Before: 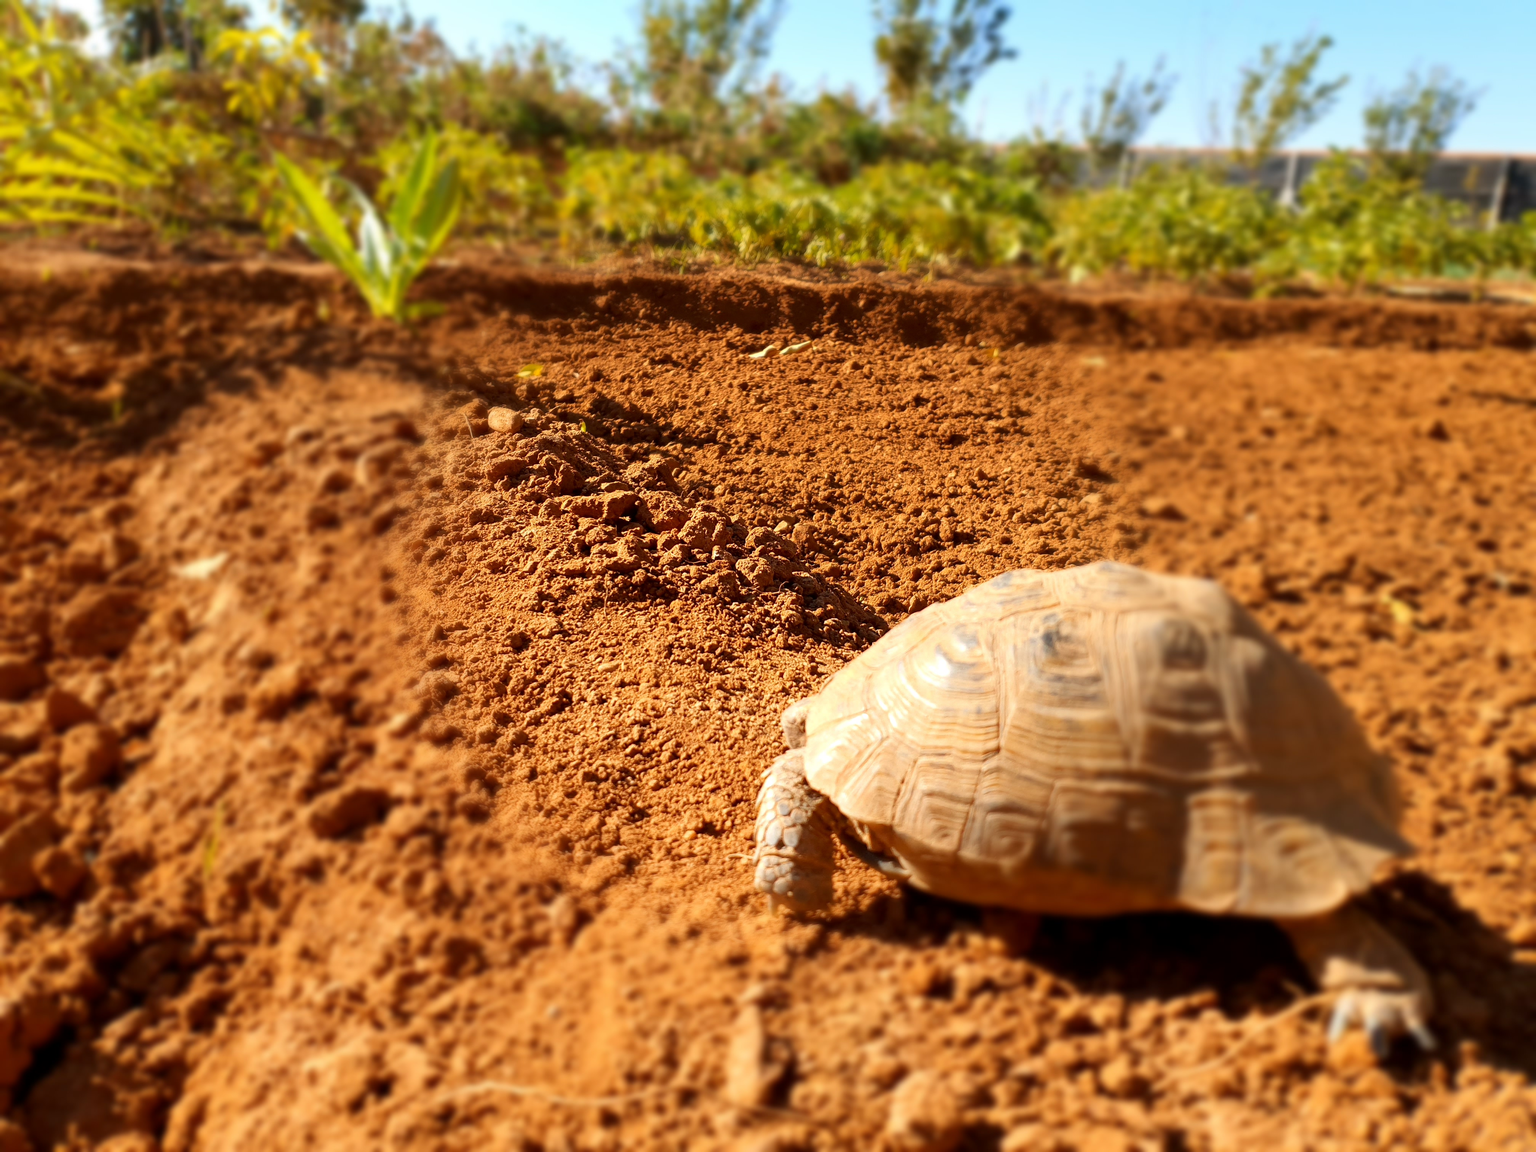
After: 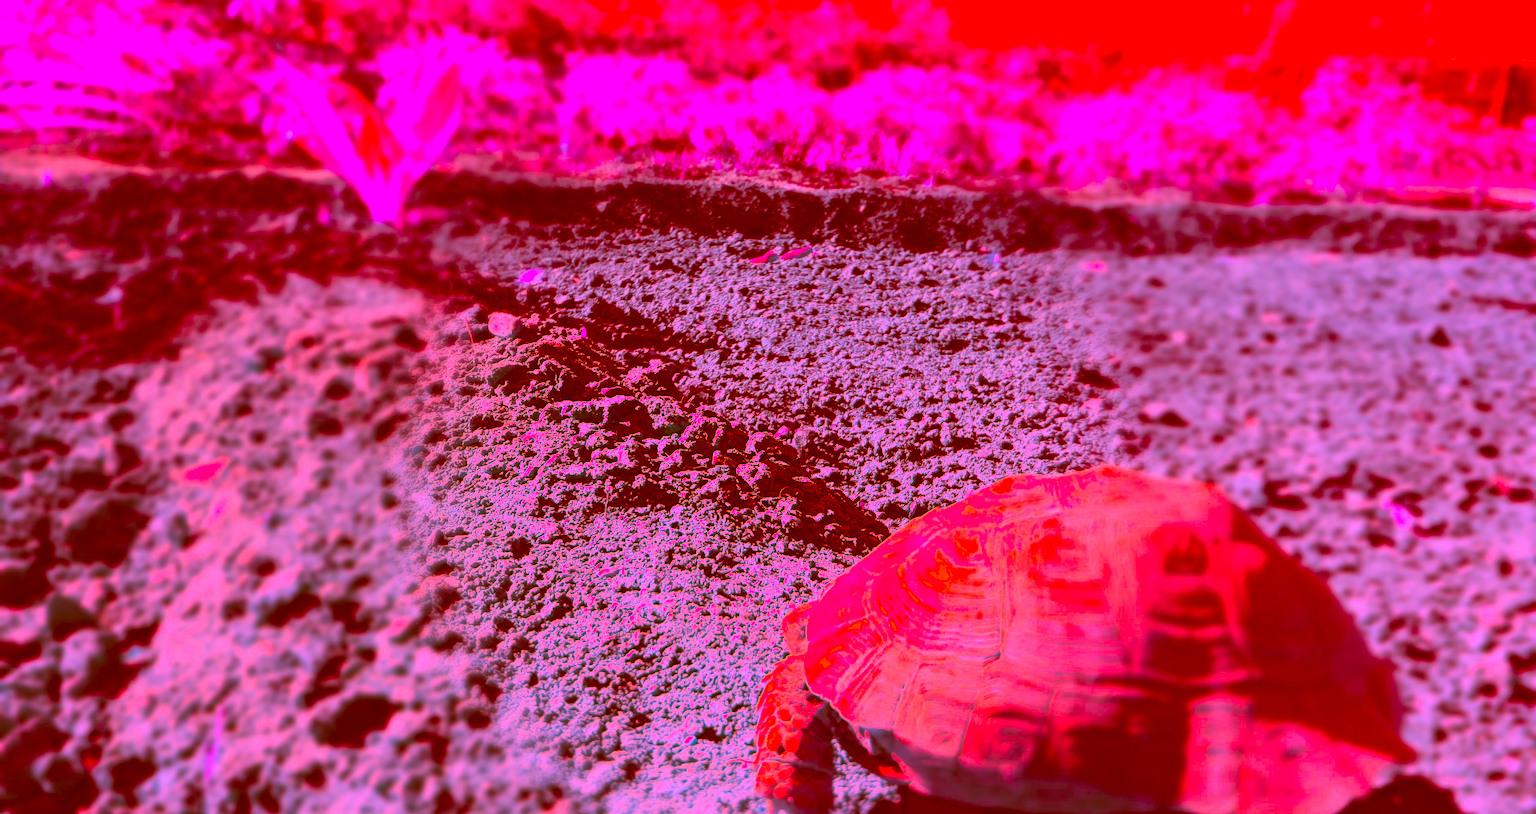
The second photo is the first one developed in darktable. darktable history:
white balance: red 0.924, blue 1.095
color correction: highlights a* -39.68, highlights b* -40, shadows a* -40, shadows b* -40, saturation -3
crop and rotate: top 8.293%, bottom 20.996%
